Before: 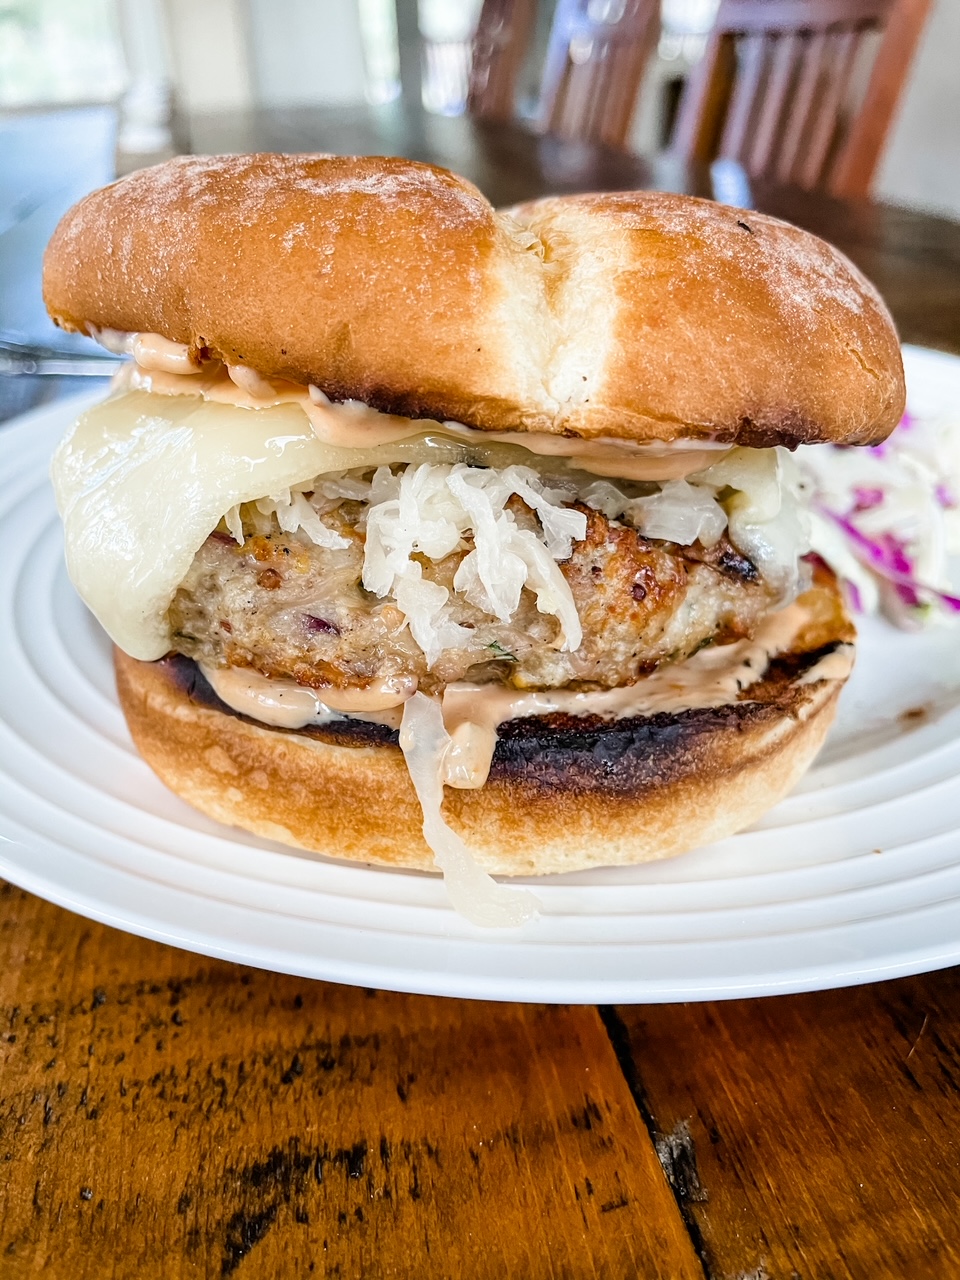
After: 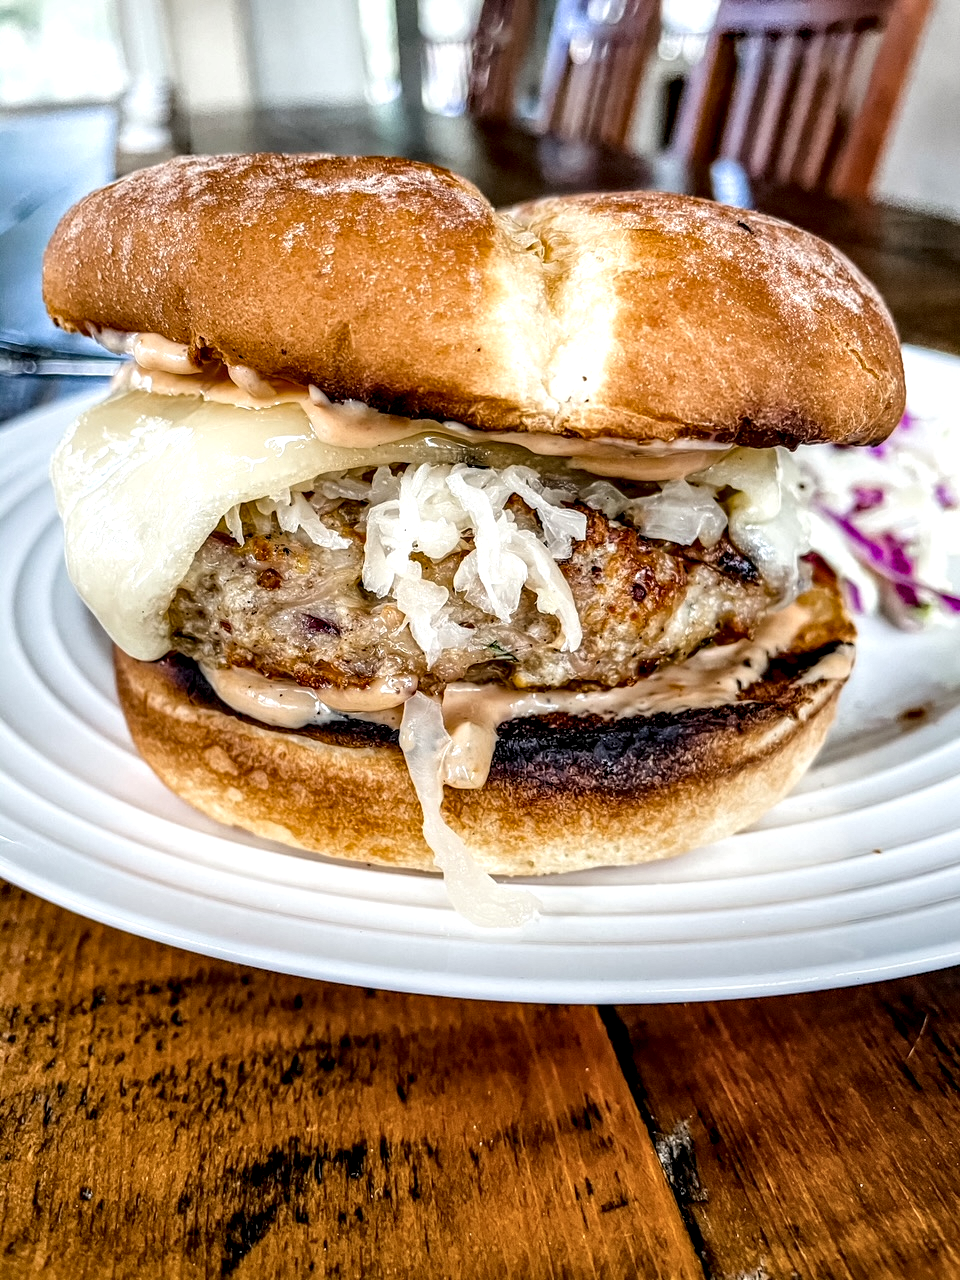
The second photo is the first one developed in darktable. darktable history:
local contrast: highlights 19%, detail 186%
haze removal: compatibility mode true, adaptive false
